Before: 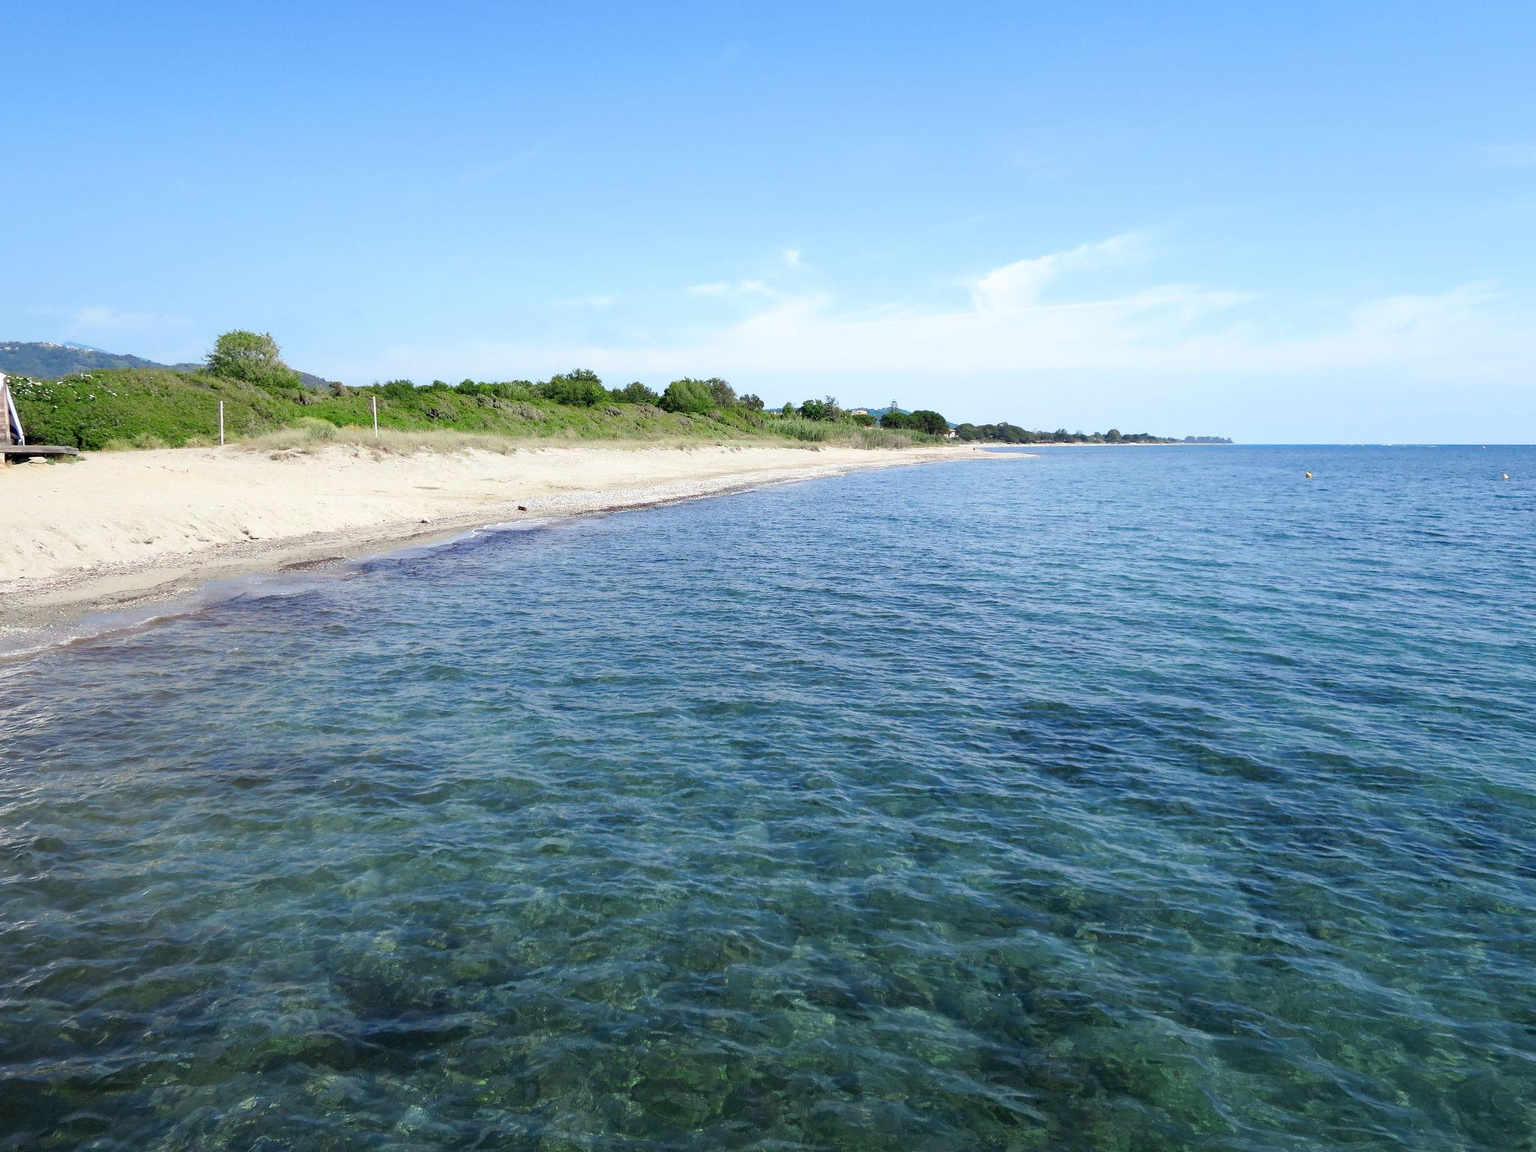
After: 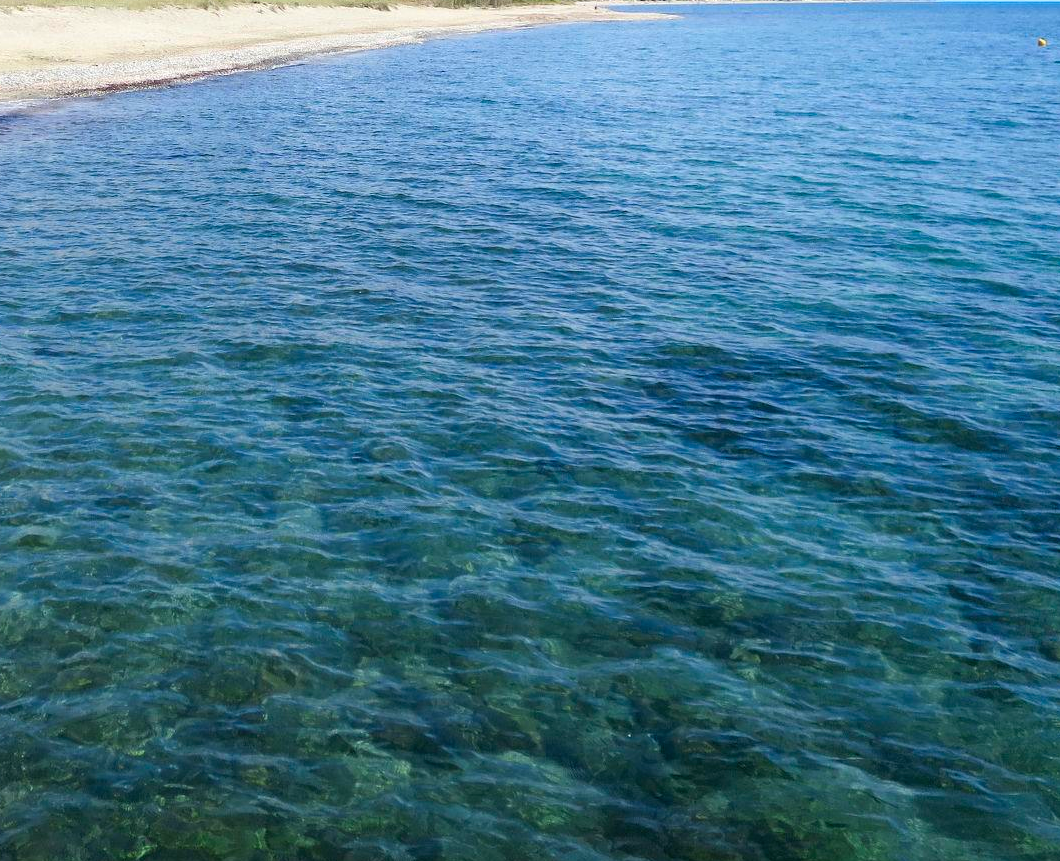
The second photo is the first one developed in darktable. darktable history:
crop: left 34.372%, top 38.517%, right 13.832%, bottom 5.381%
color balance rgb: shadows lift › luminance -19.704%, perceptual saturation grading › global saturation 30.202%, global vibrance 12.518%
exposure: compensate highlight preservation false
